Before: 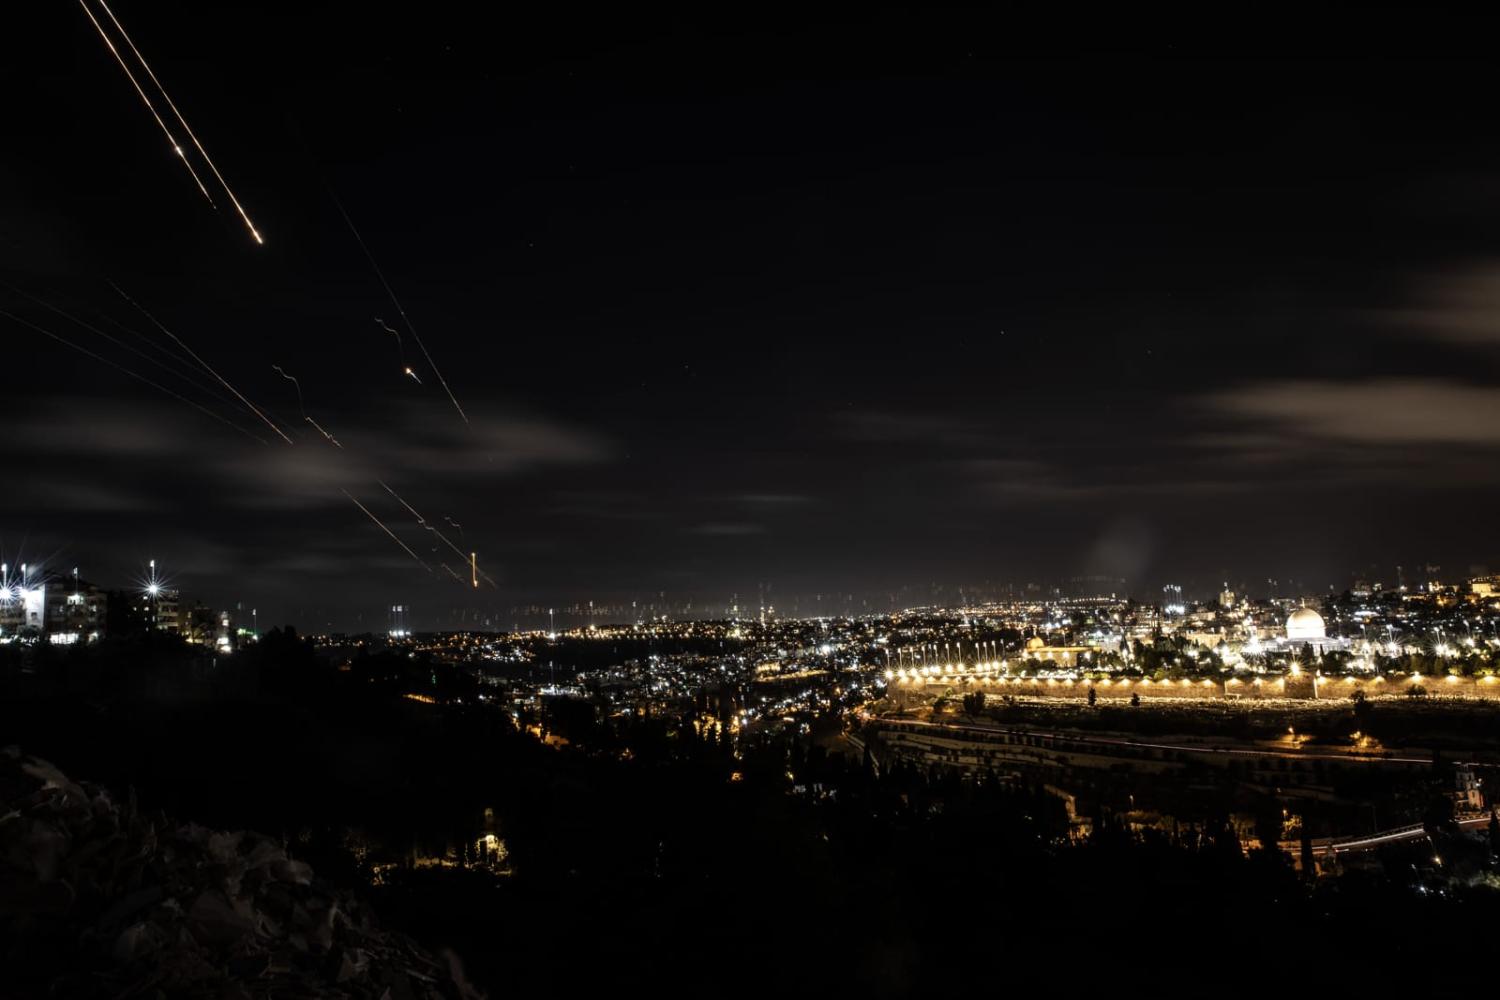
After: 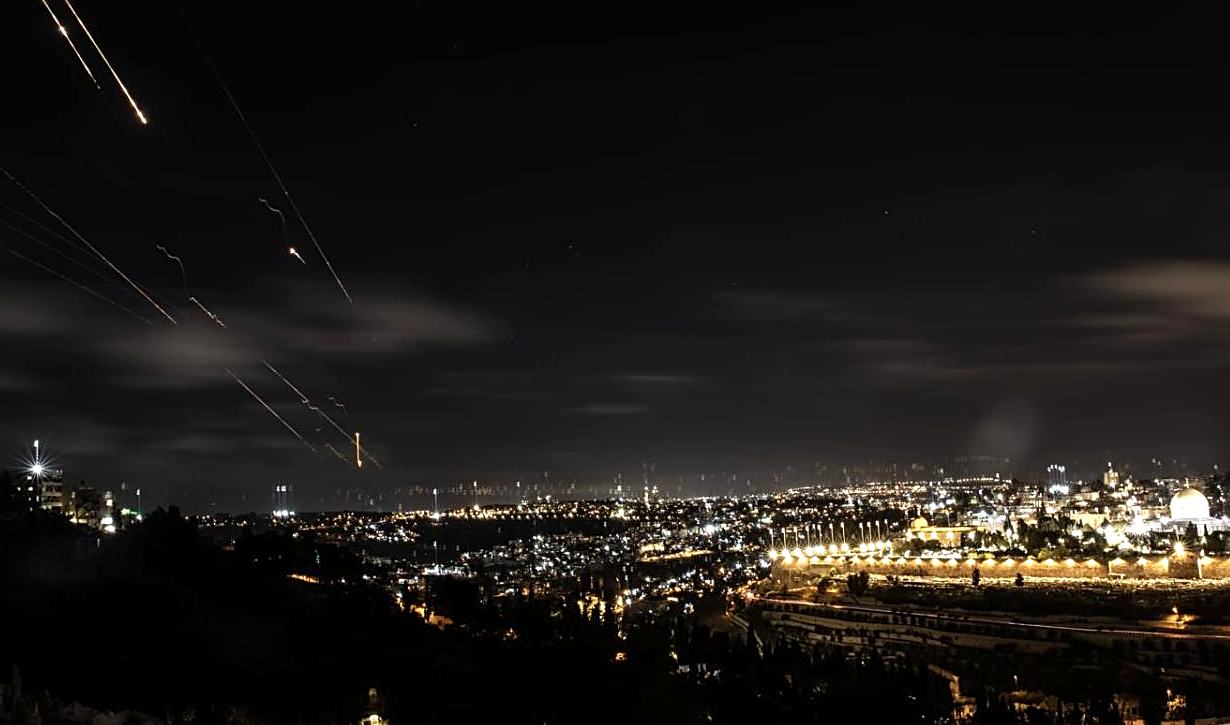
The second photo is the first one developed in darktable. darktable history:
sharpen: on, module defaults
crop: left 7.754%, top 12.004%, right 10.201%, bottom 15.42%
exposure: exposure 0.431 EV, compensate highlight preservation false
